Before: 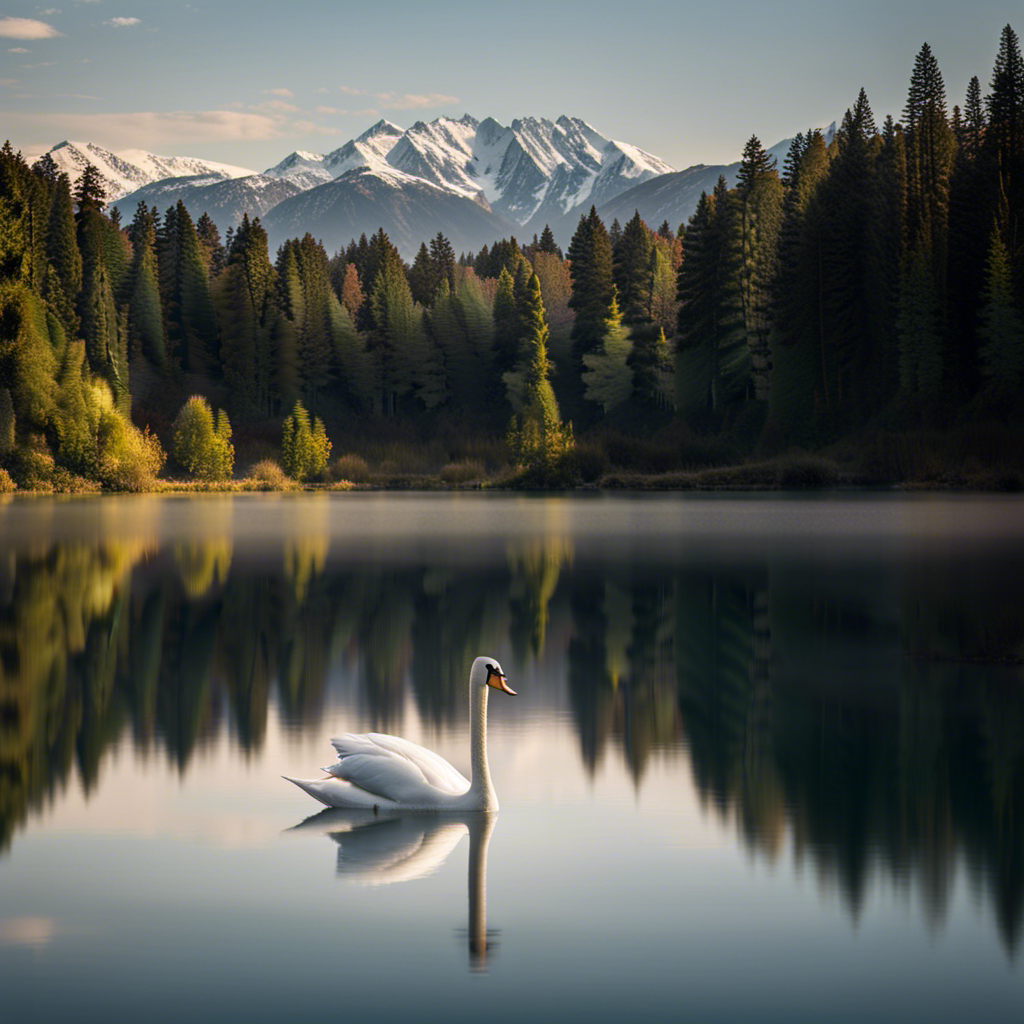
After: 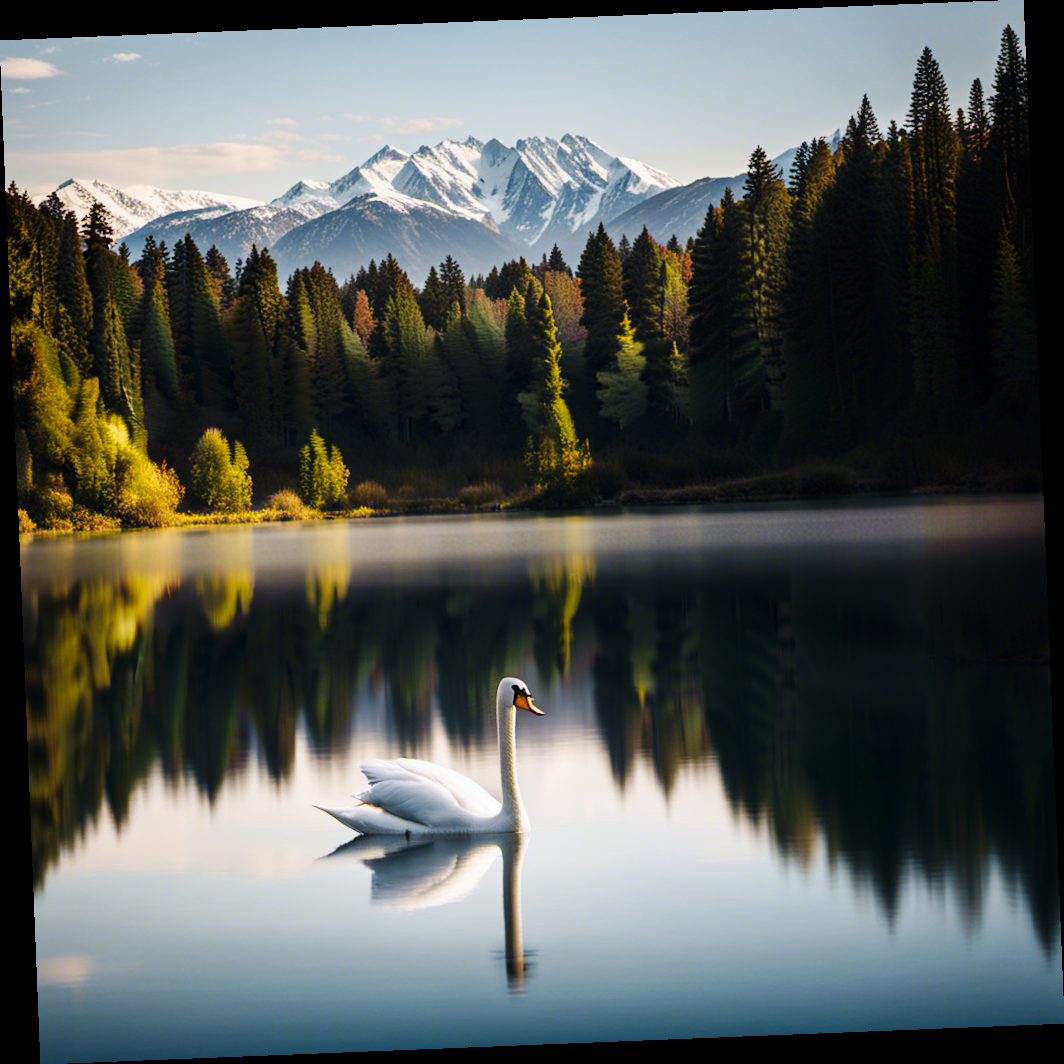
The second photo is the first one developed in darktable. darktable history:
rotate and perspective: rotation -2.29°, automatic cropping off
base curve: curves: ch0 [(0, 0) (0.036, 0.025) (0.121, 0.166) (0.206, 0.329) (0.605, 0.79) (1, 1)], preserve colors none
white balance: red 0.983, blue 1.036
